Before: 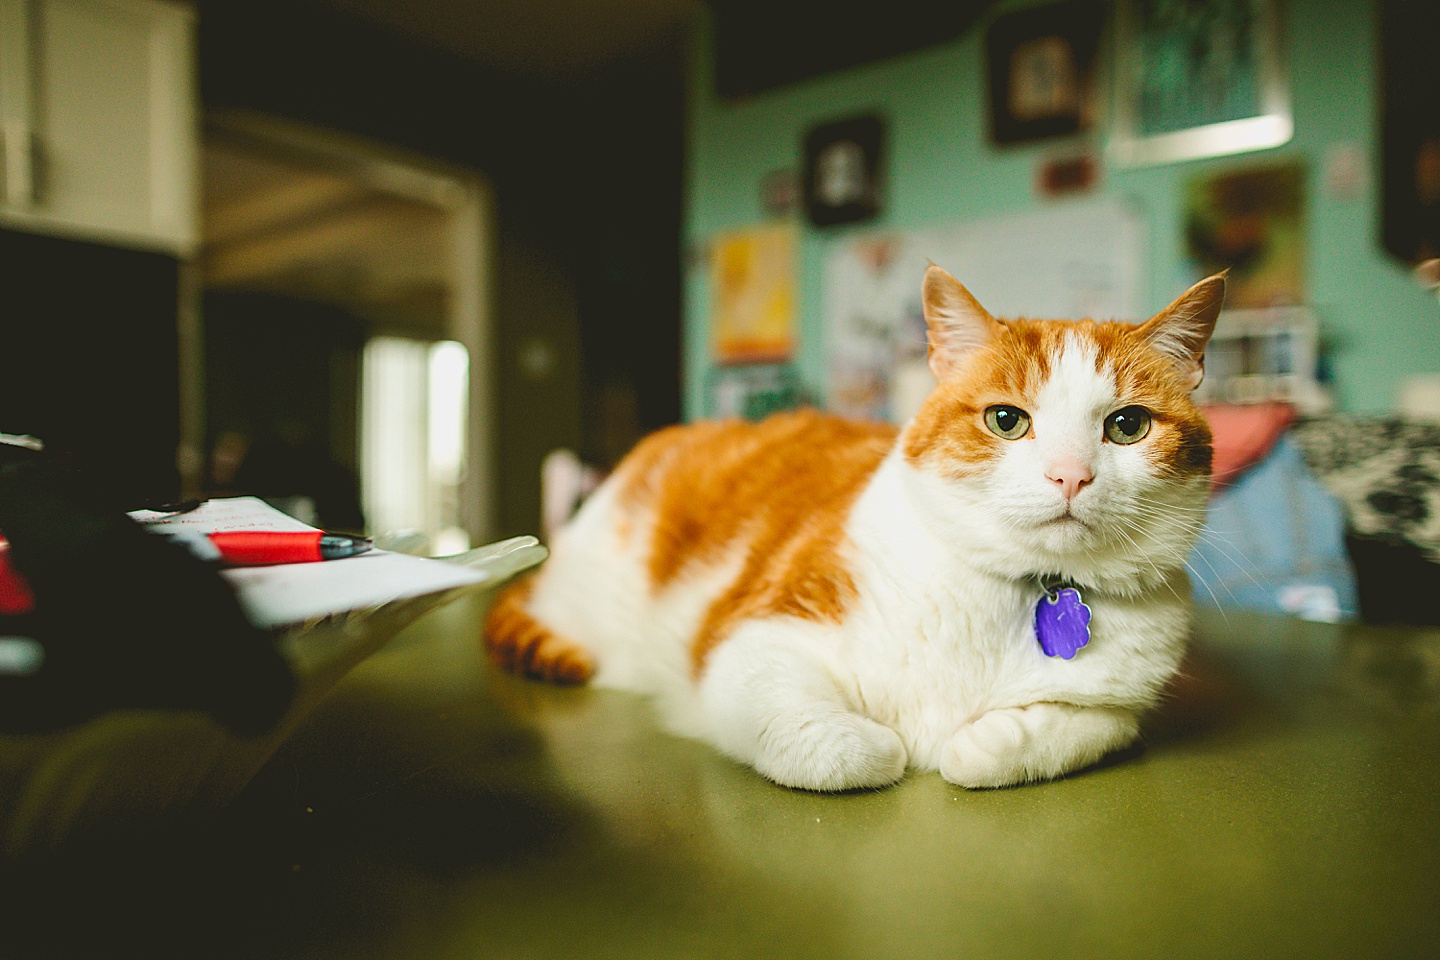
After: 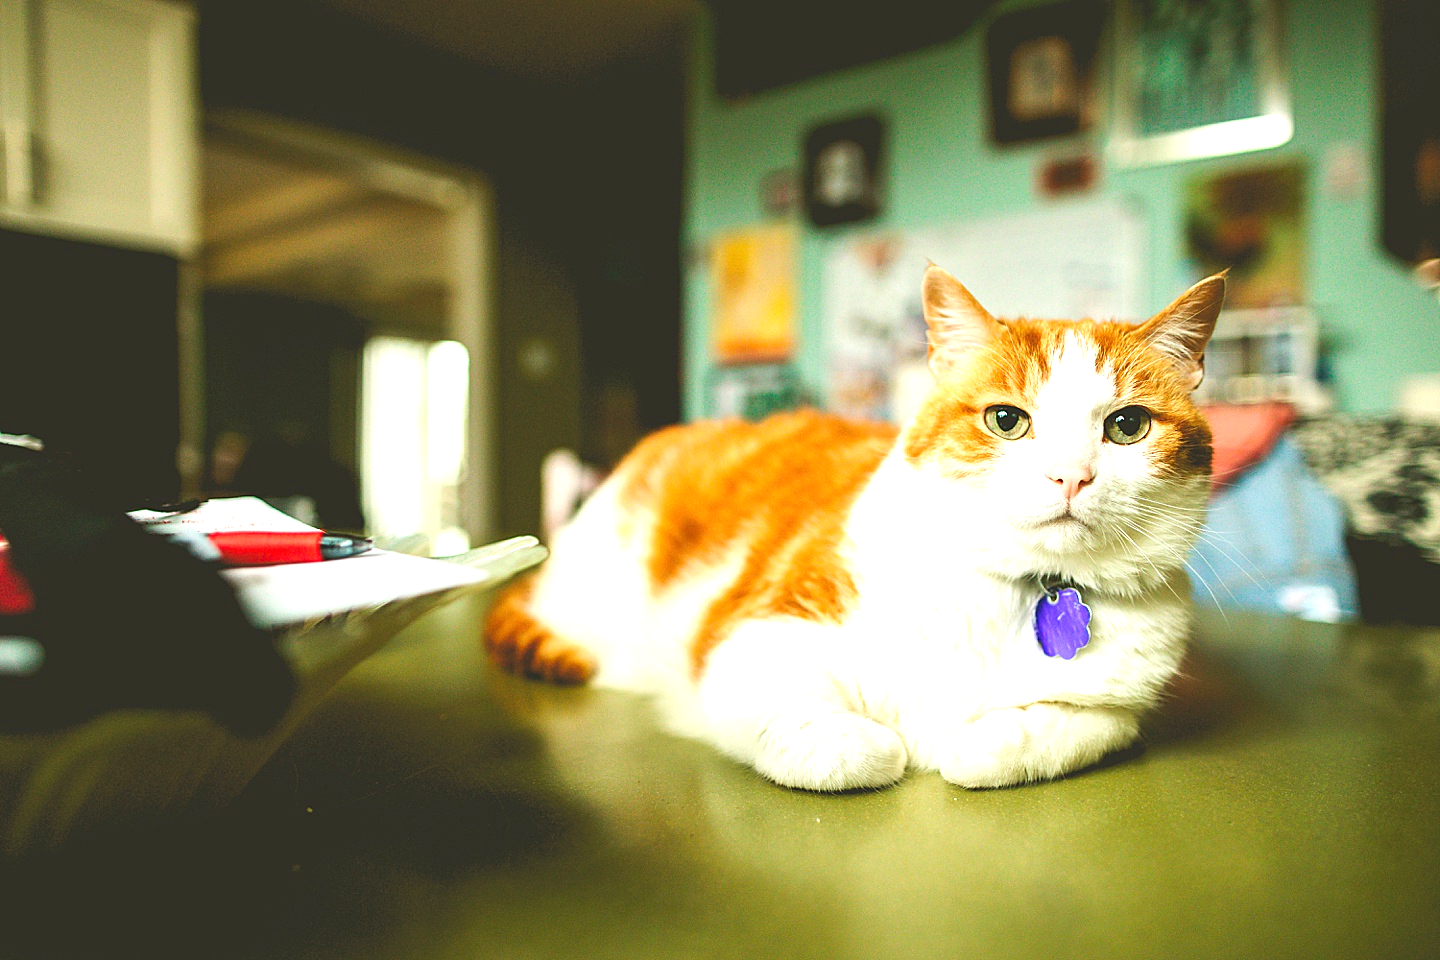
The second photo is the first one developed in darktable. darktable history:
exposure: black level correction 0, exposure 0.894 EV, compensate highlight preservation false
